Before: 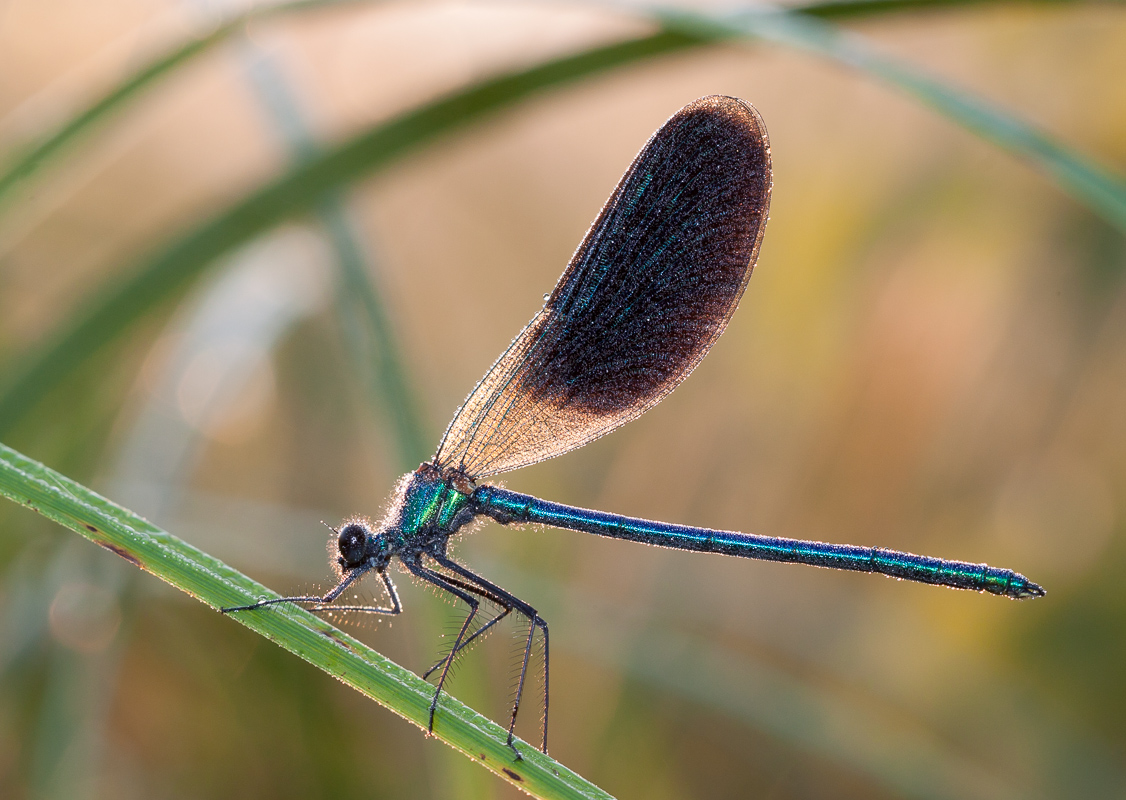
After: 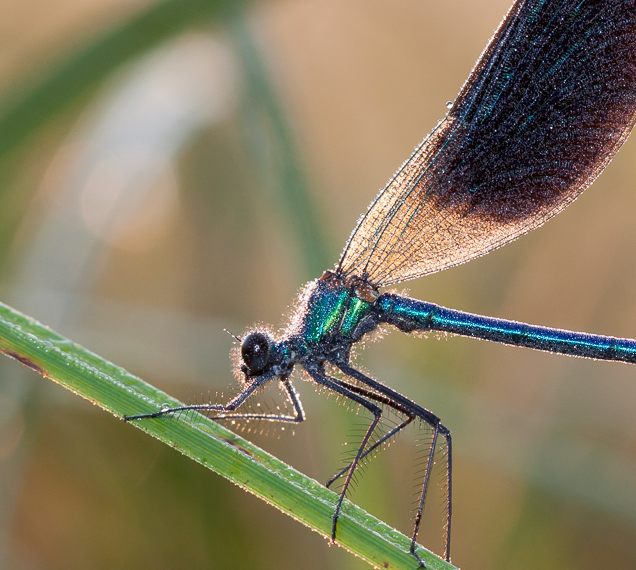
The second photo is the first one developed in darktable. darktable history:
crop: left 8.622%, top 24.033%, right 34.845%, bottom 4.14%
